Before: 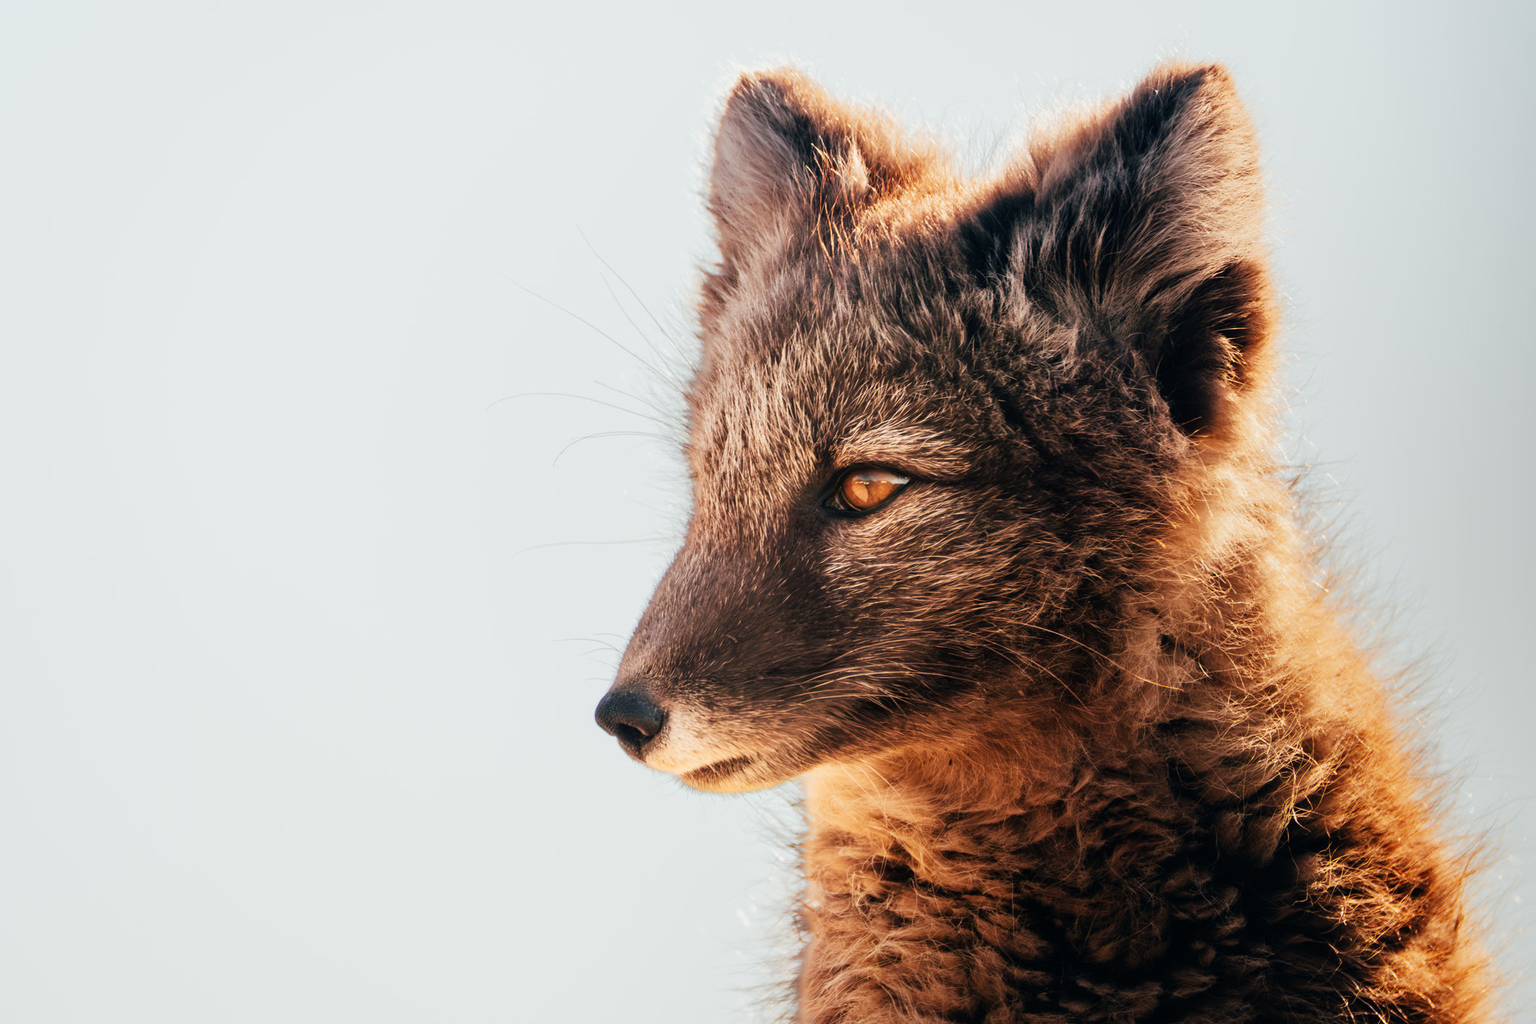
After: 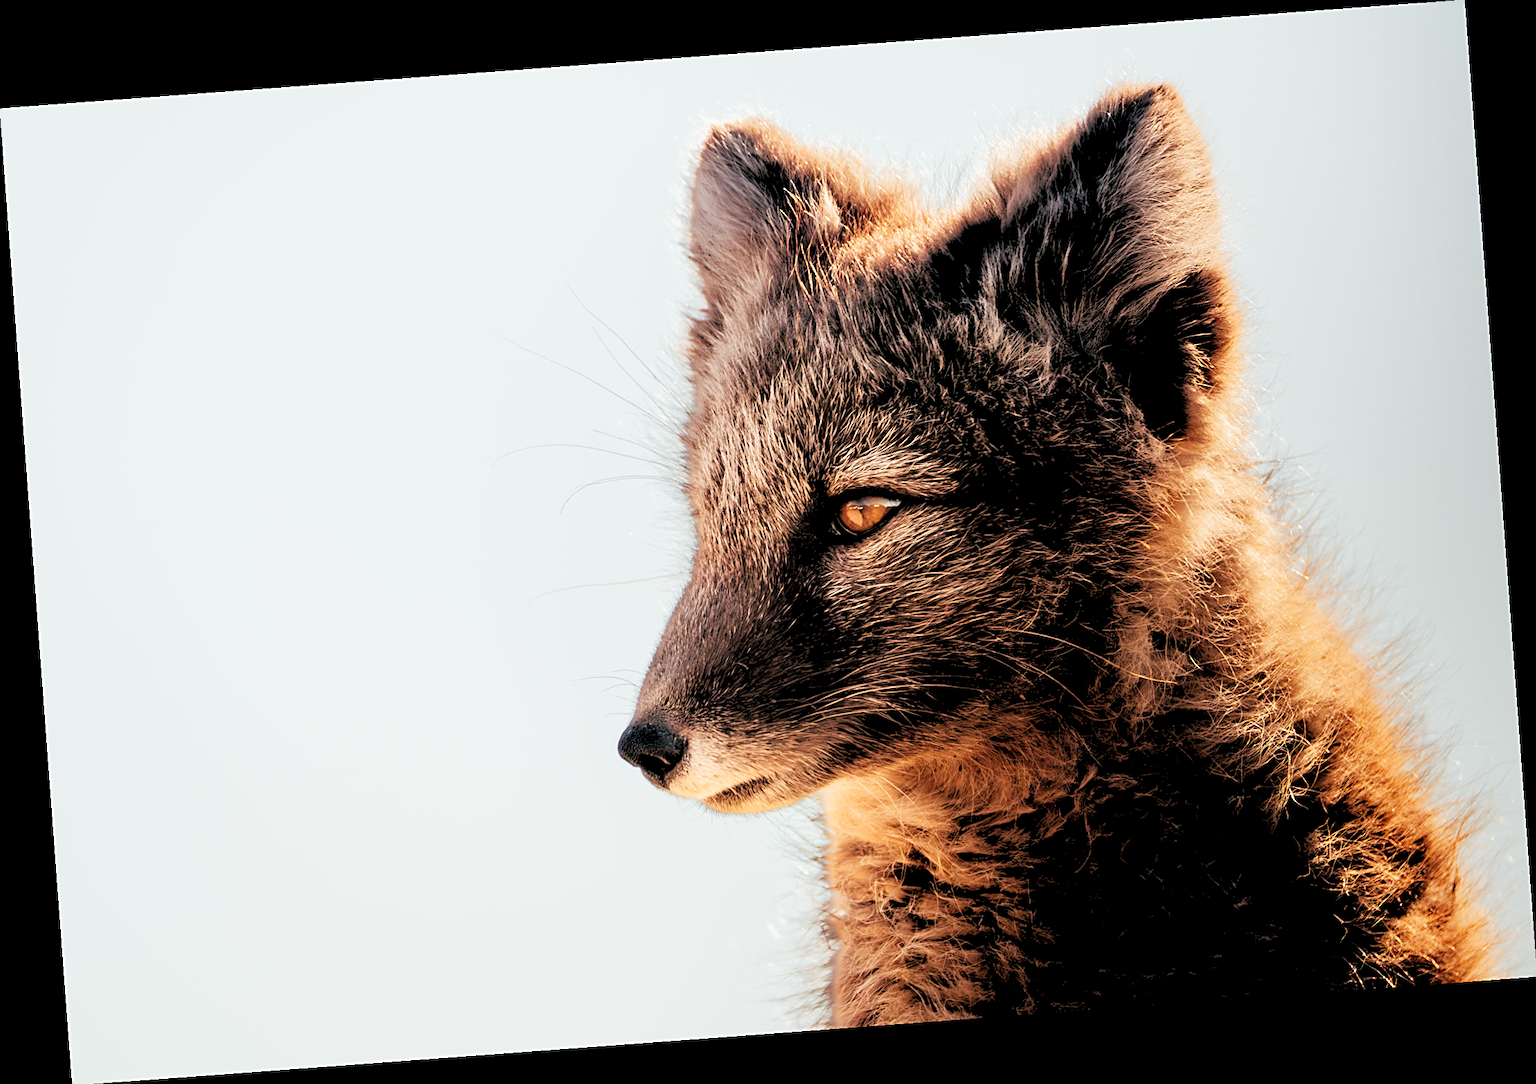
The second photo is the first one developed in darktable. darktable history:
rotate and perspective: rotation -4.25°, automatic cropping off
rgb levels: levels [[0.029, 0.461, 0.922], [0, 0.5, 1], [0, 0.5, 1]]
sharpen: on, module defaults
